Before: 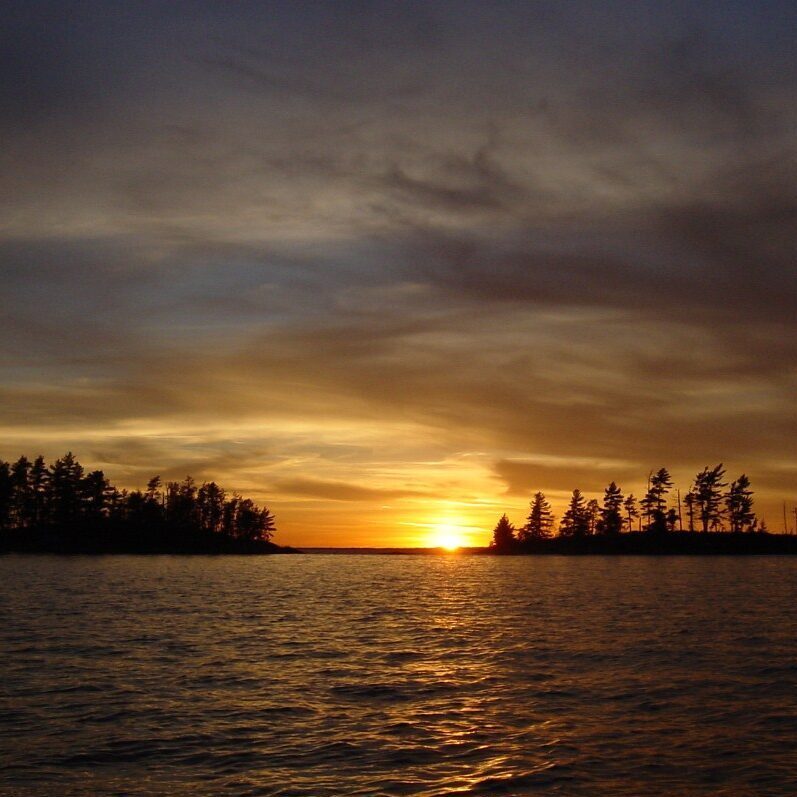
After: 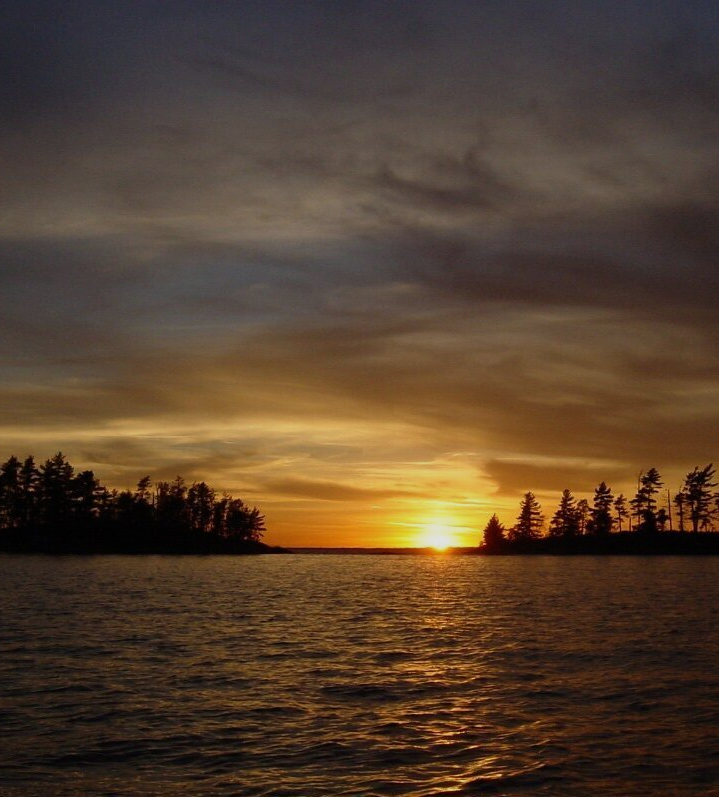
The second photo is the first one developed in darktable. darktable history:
exposure: exposure -0.404 EV, compensate highlight preservation false
crop and rotate: left 1.298%, right 8.38%
